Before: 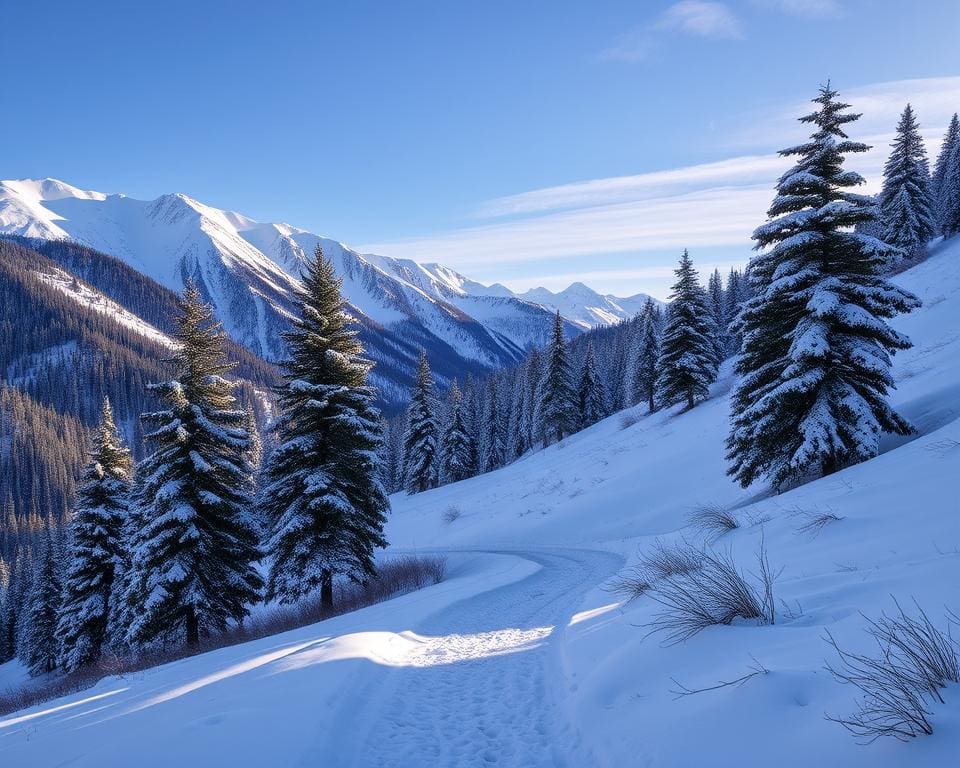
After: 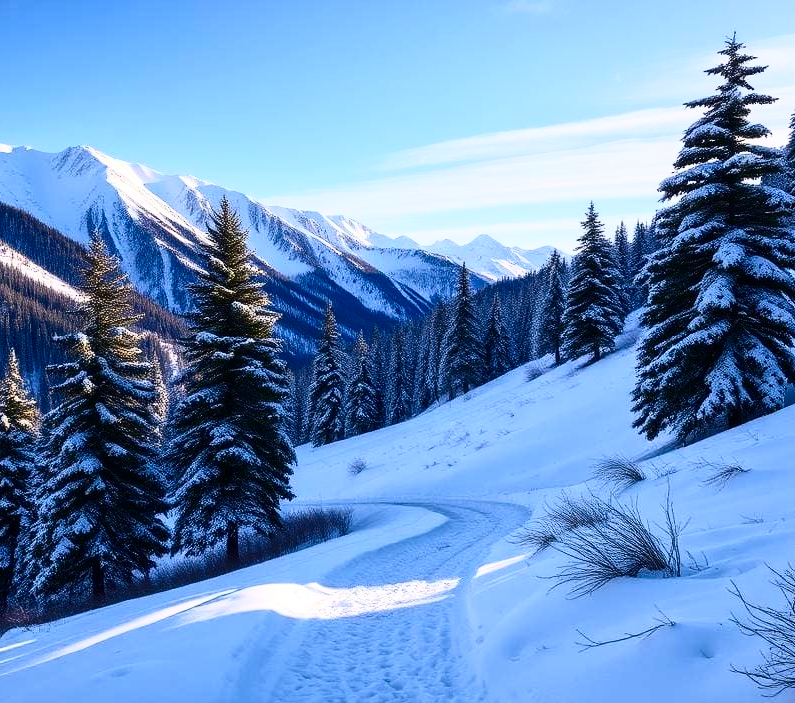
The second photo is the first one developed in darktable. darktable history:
crop: left 9.807%, top 6.259%, right 7.334%, bottom 2.177%
contrast brightness saturation: contrast 0.4, brightness 0.05, saturation 0.25
